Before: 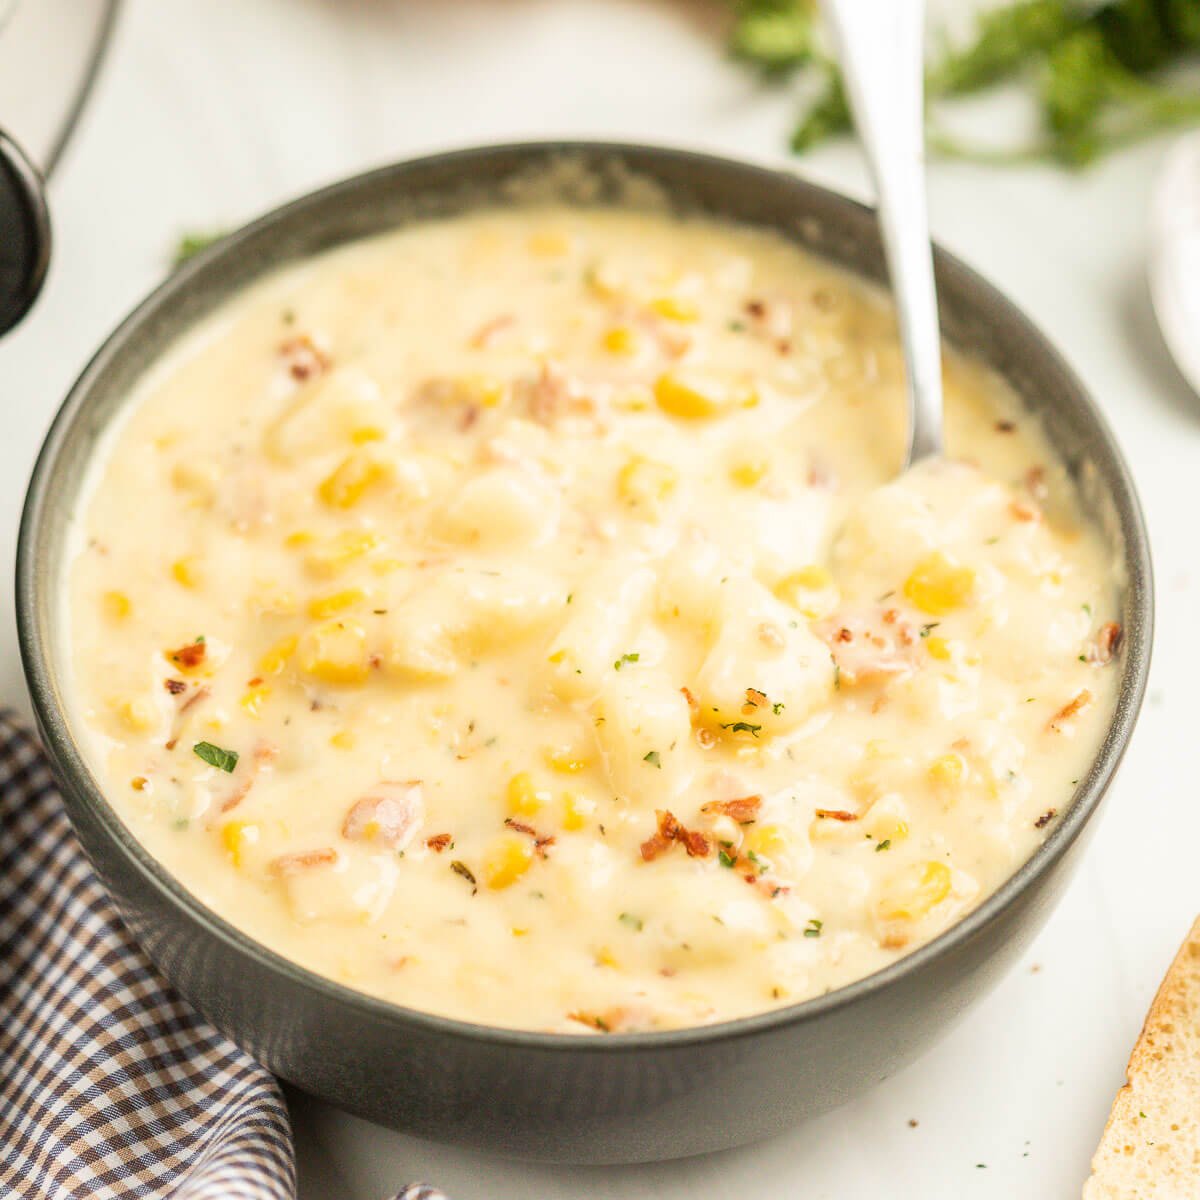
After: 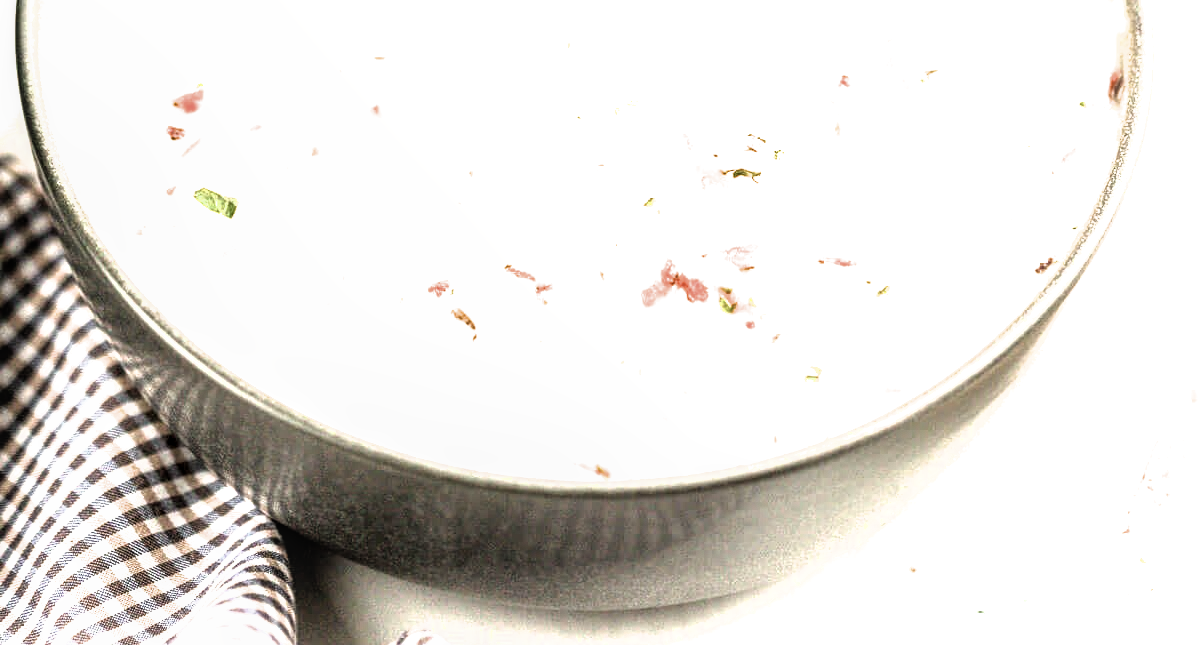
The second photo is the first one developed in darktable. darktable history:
exposure: black level correction 0, exposure 1.104 EV, compensate highlight preservation false
color correction: highlights b* 0.007, saturation 0.805
crop and rotate: top 46.239%, right 0.104%
filmic rgb: black relative exposure -8.28 EV, white relative exposure 2.2 EV, hardness 7.06, latitude 84.91%, contrast 1.697, highlights saturation mix -3.17%, shadows ↔ highlights balance -2.42%
local contrast: on, module defaults
